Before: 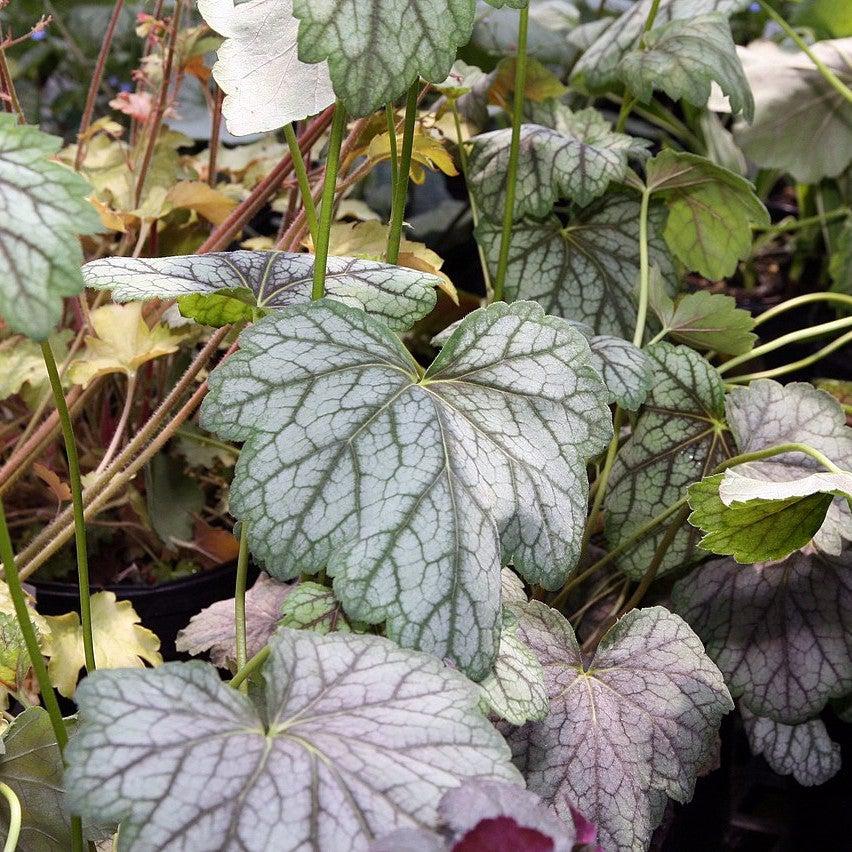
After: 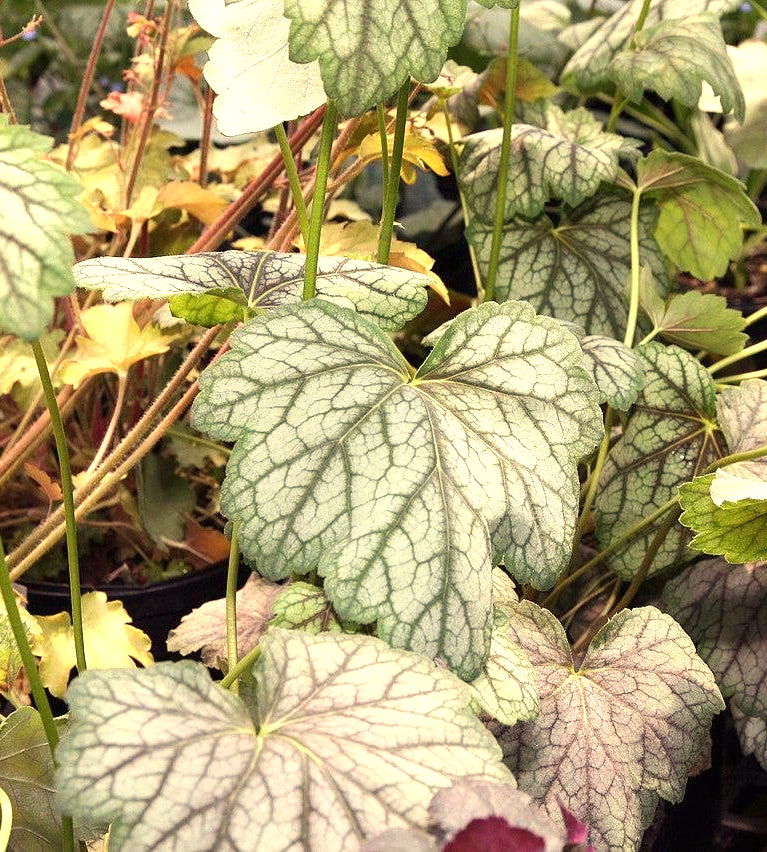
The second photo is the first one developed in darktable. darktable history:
white balance: red 1.08, blue 0.791
exposure: black level correction 0, exposure 0.7 EV, compensate exposure bias true, compensate highlight preservation false
crop and rotate: left 1.088%, right 8.807%
tone equalizer: on, module defaults
